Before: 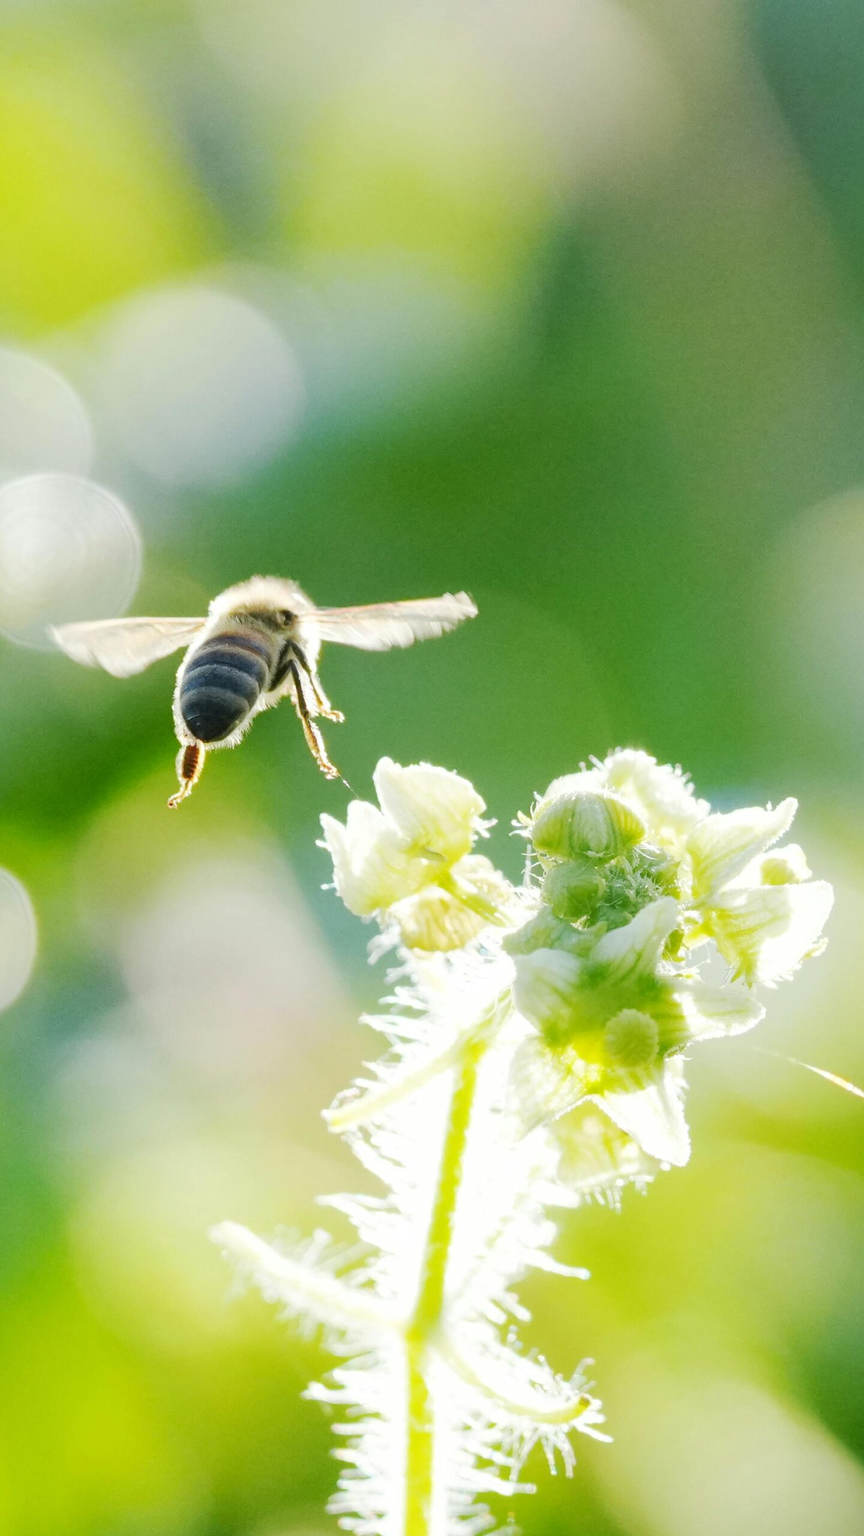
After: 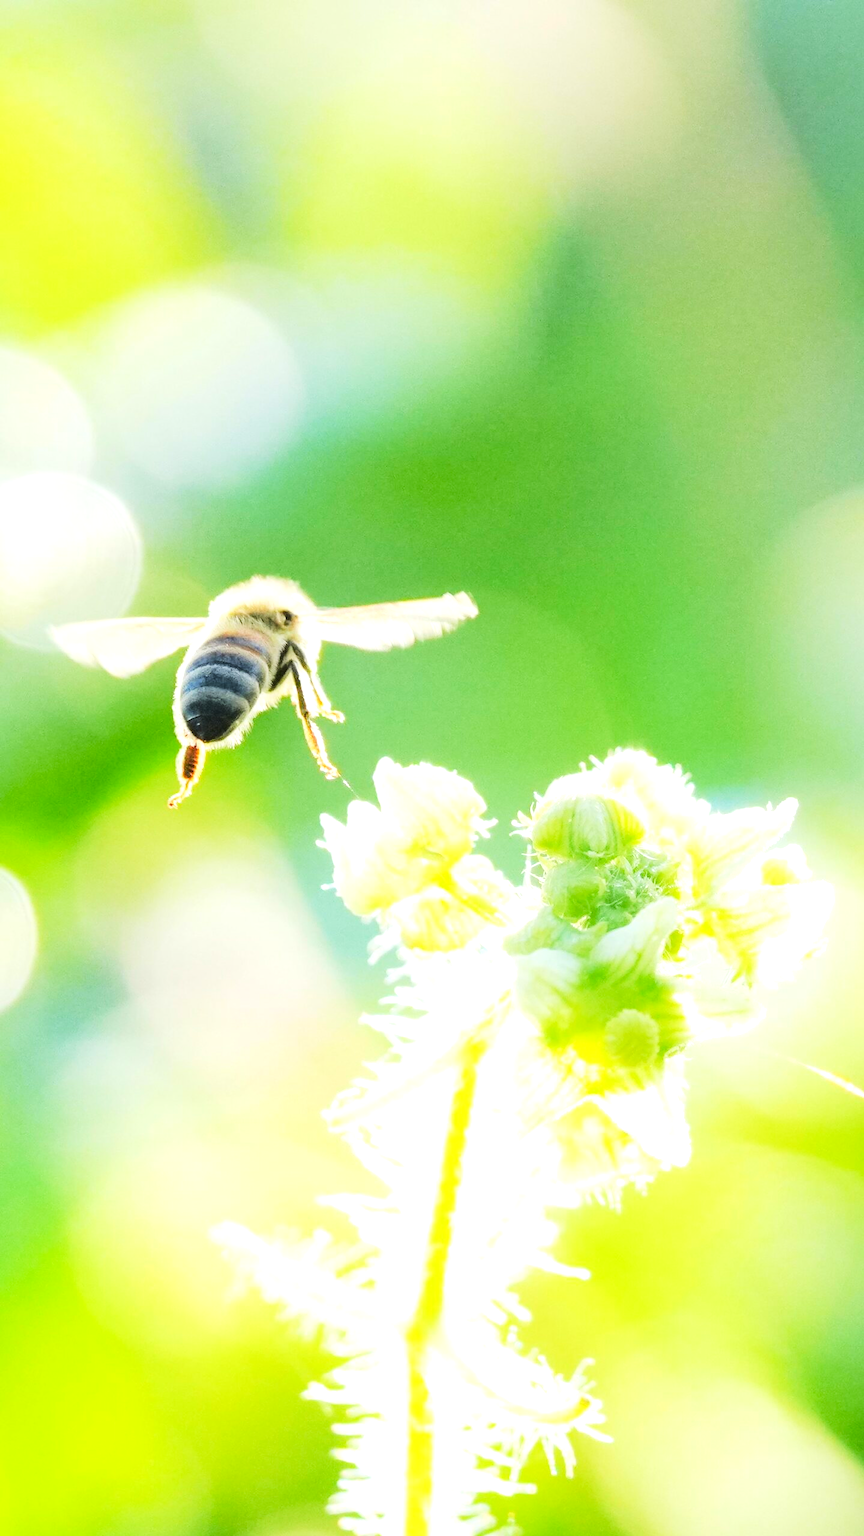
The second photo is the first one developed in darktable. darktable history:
tone curve: curves: ch0 [(0, 0) (0.21, 0.21) (0.43, 0.586) (0.65, 0.793) (1, 1)]; ch1 [(0, 0) (0.382, 0.447) (0.492, 0.484) (0.544, 0.547) (0.583, 0.578) (0.599, 0.595) (0.67, 0.673) (1, 1)]; ch2 [(0, 0) (0.411, 0.382) (0.492, 0.5) (0.531, 0.534) (0.56, 0.573) (0.599, 0.602) (0.696, 0.693) (1, 1)], color space Lab, linked channels, preserve colors none
exposure: exposure 0.605 EV, compensate highlight preservation false
